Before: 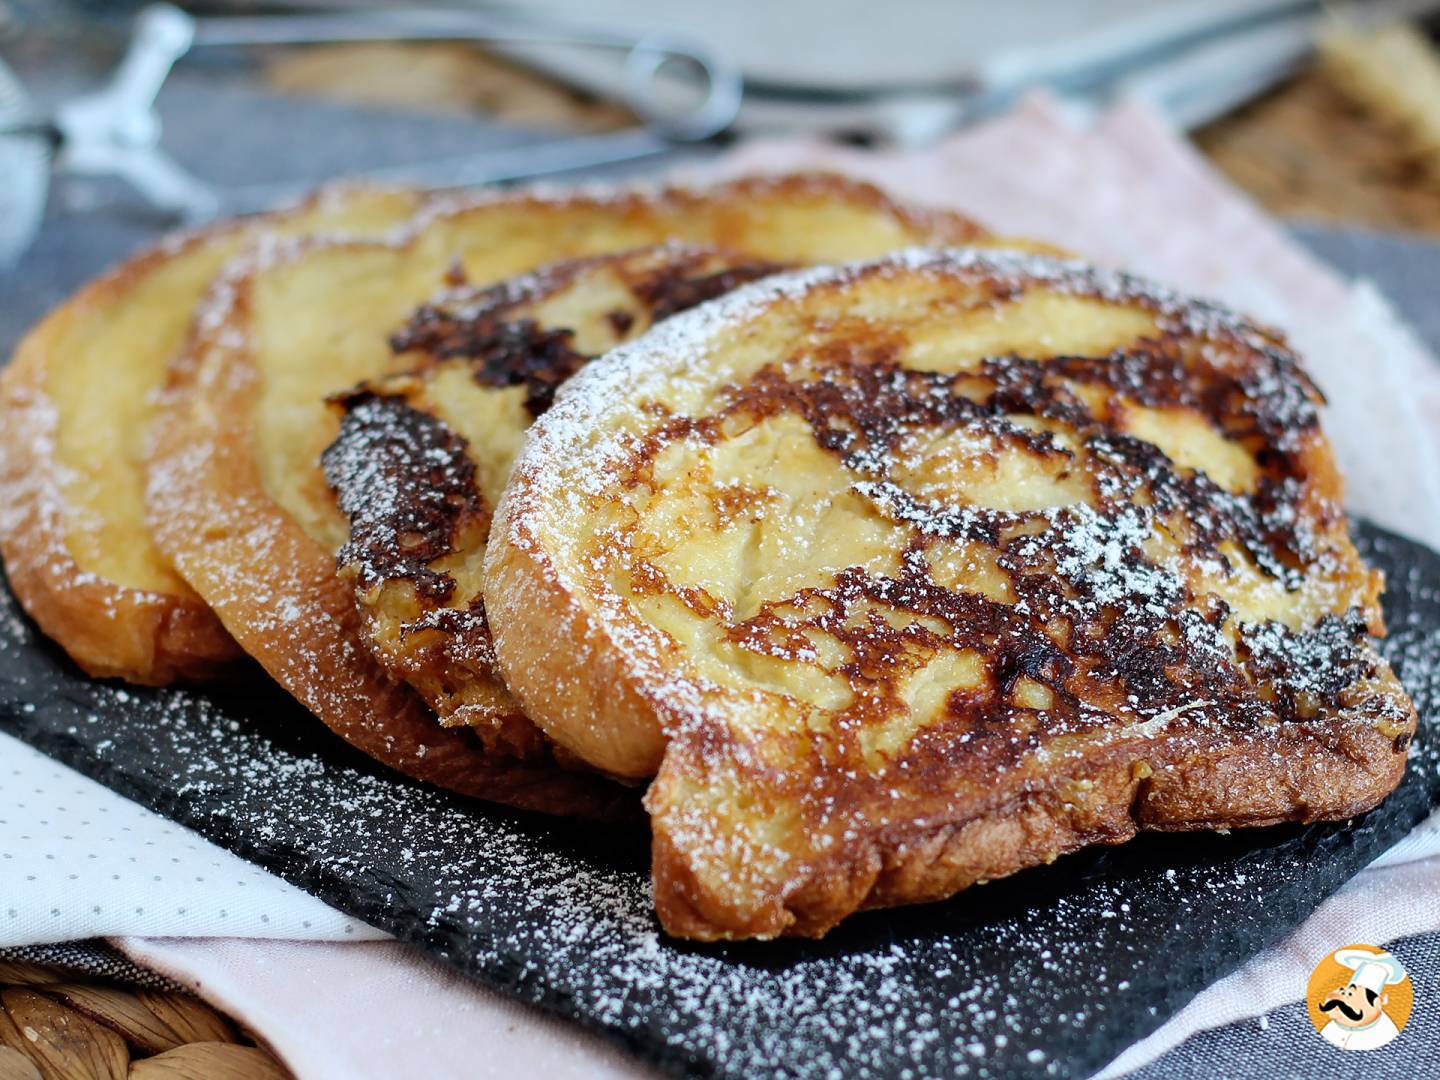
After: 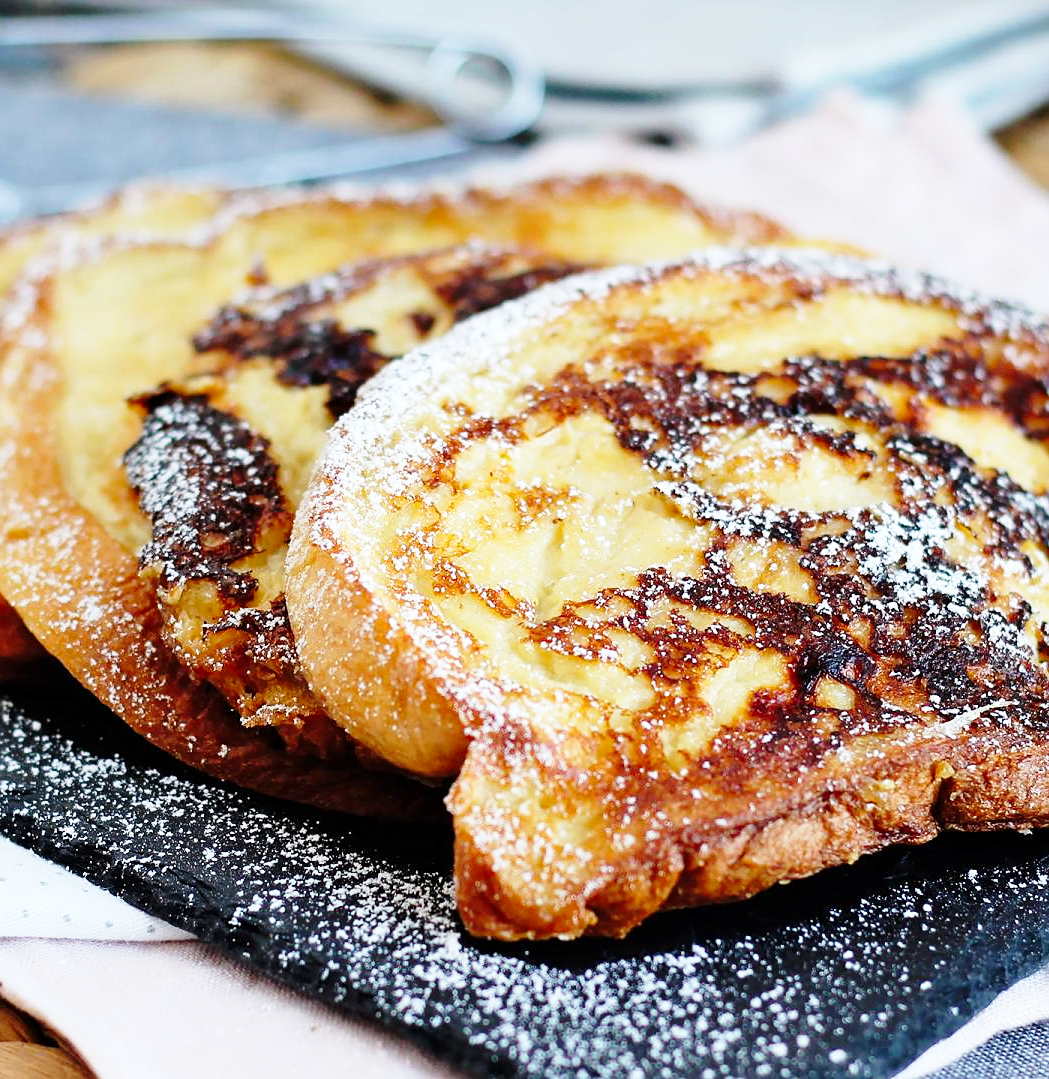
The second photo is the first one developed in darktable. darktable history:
base curve: curves: ch0 [(0, 0) (0.028, 0.03) (0.121, 0.232) (0.46, 0.748) (0.859, 0.968) (1, 1)], preserve colors none
crop: left 13.772%, right 13.347%
sharpen: amount 0.212
